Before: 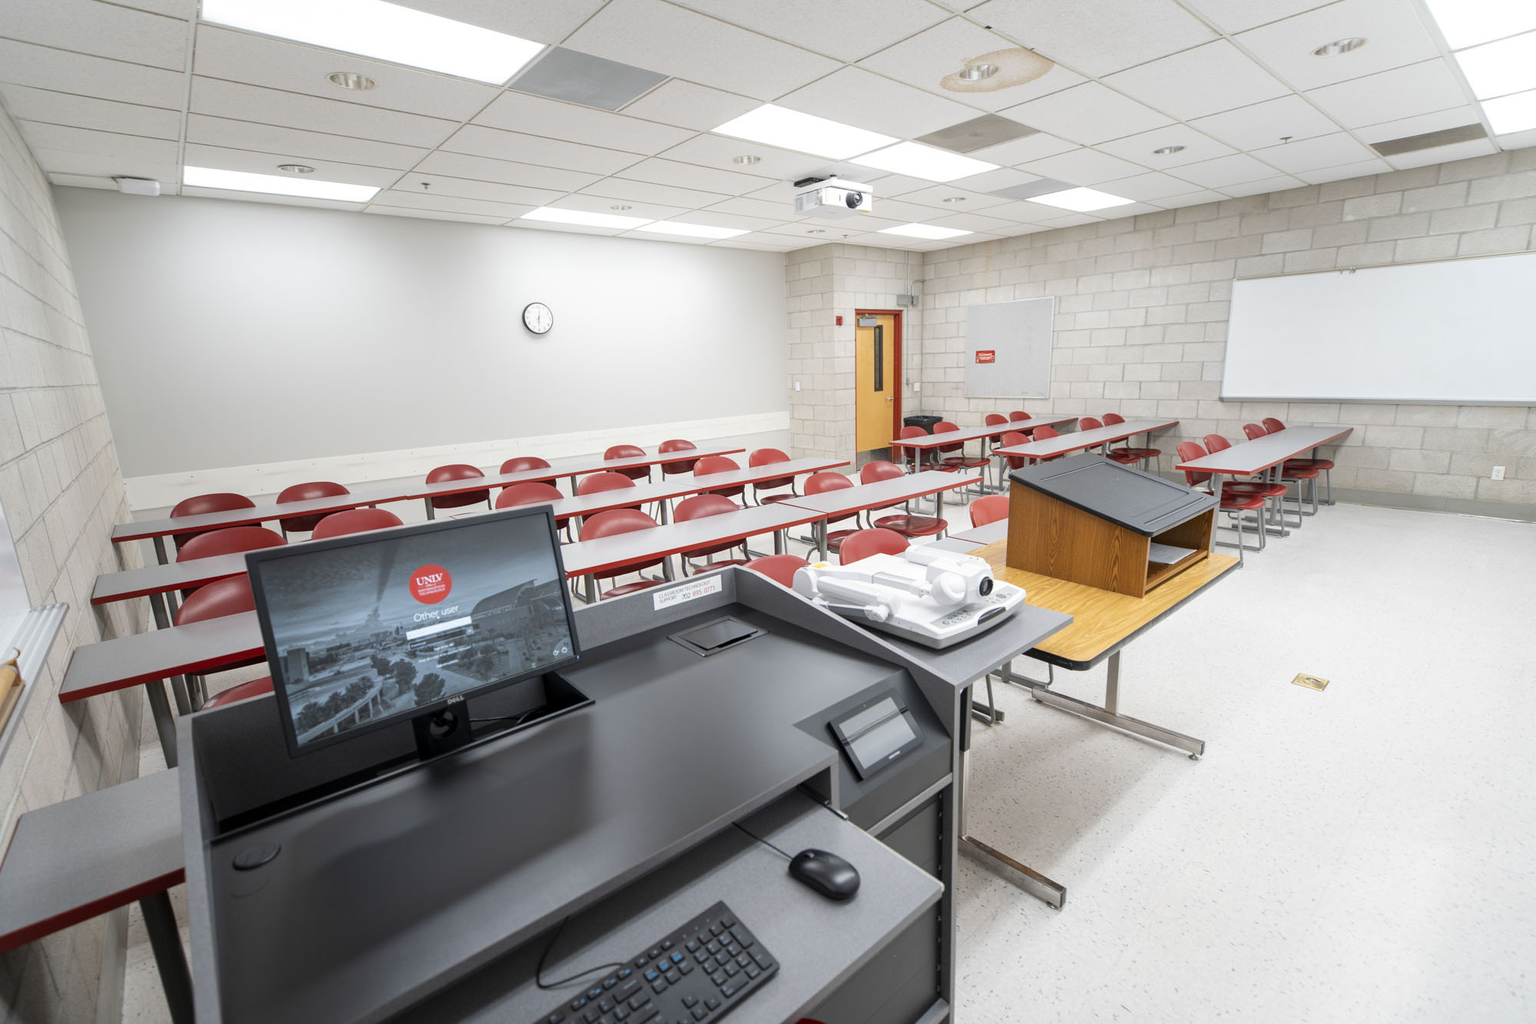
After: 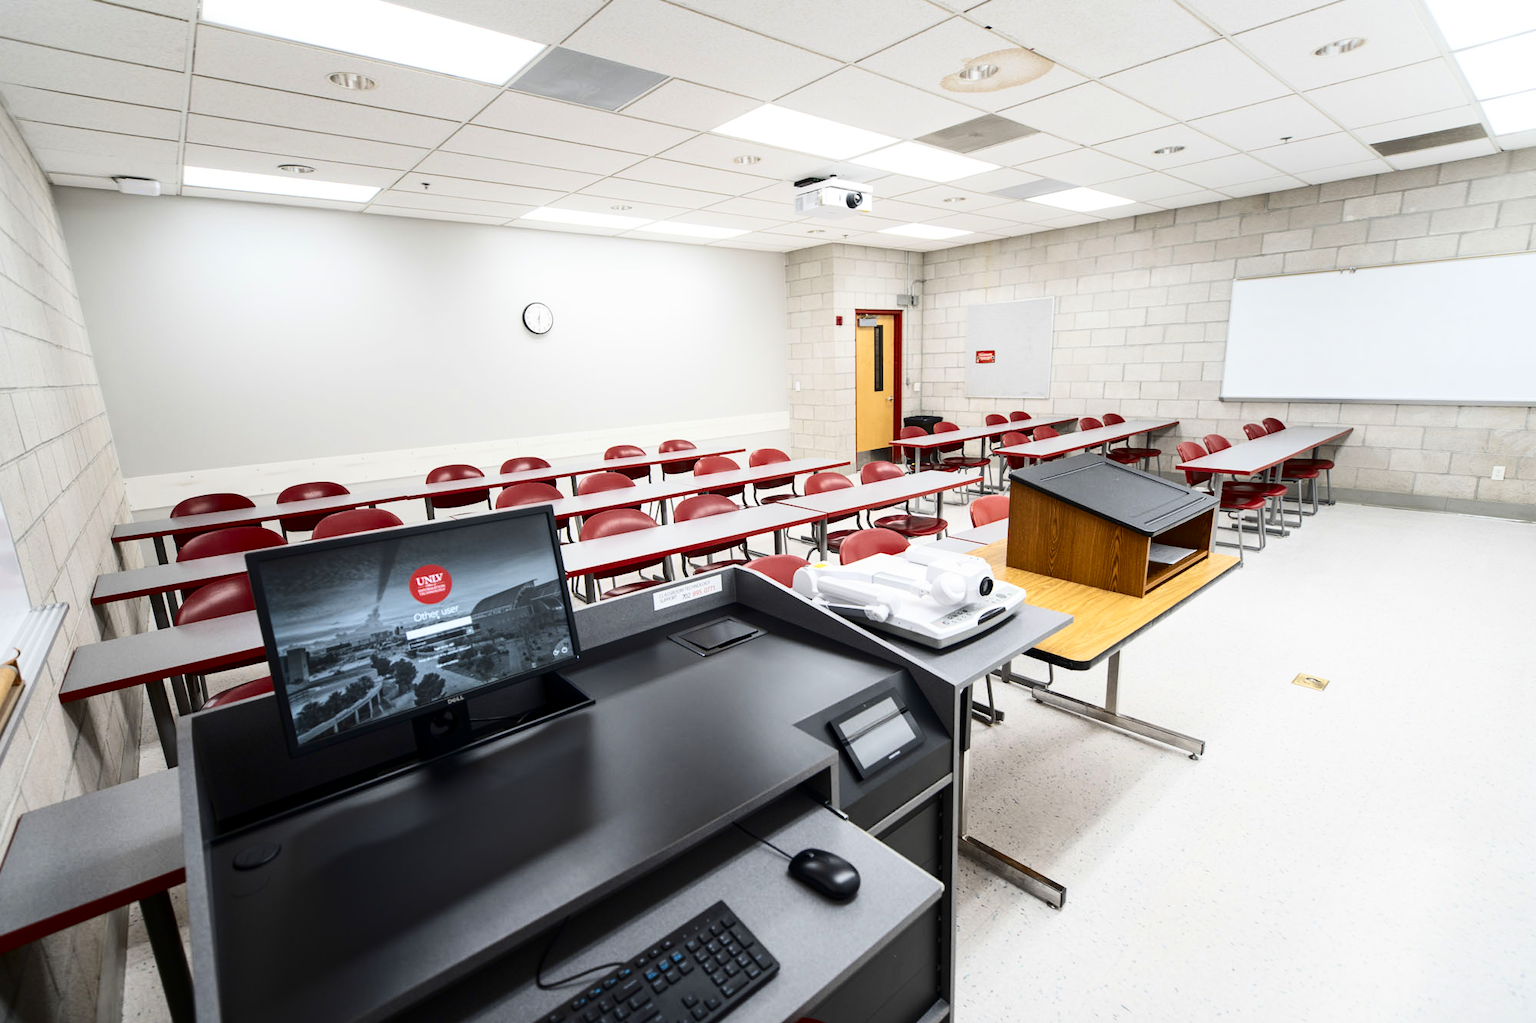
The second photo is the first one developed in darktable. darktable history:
contrast brightness saturation: contrast 0.306, brightness -0.083, saturation 0.168
